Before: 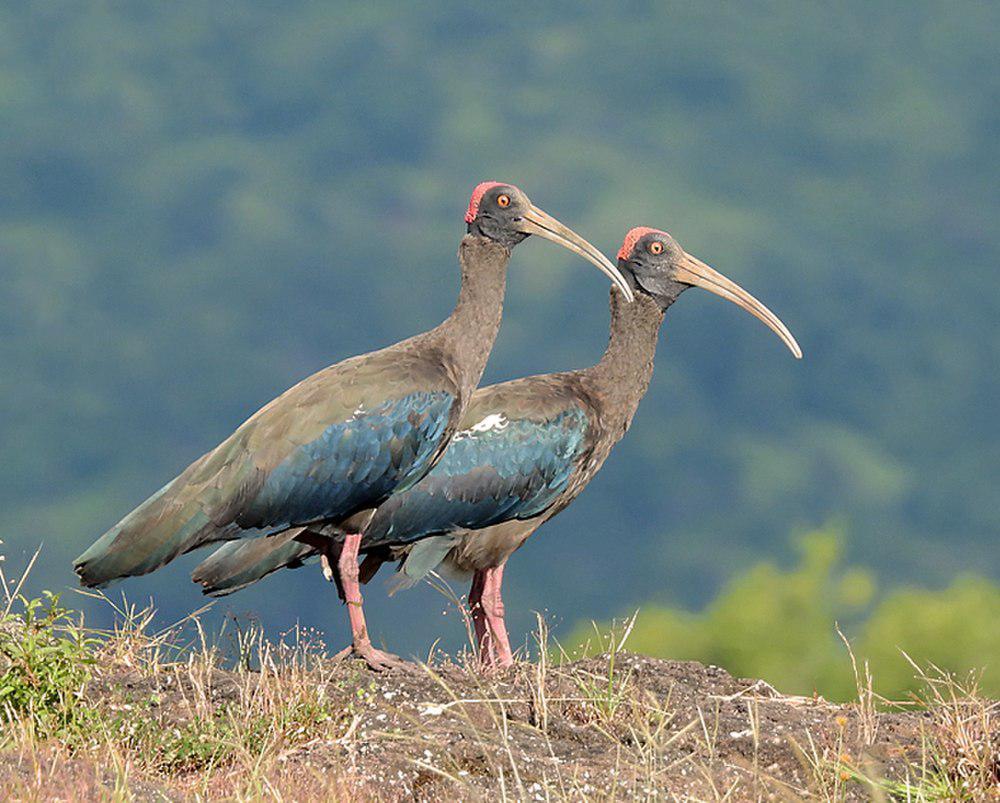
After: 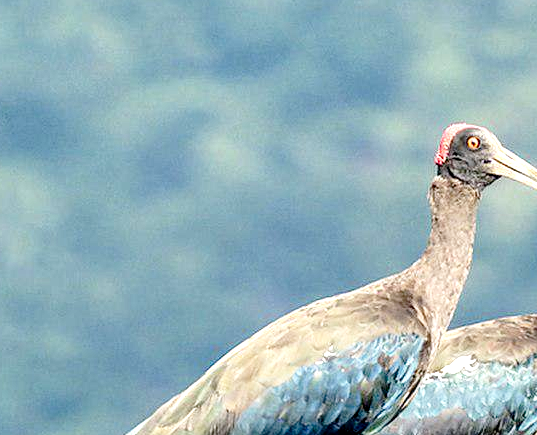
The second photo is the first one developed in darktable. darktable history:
crop and rotate: left 3.03%, top 7.41%, right 43.176%, bottom 38.392%
base curve: curves: ch0 [(0, 0) (0.028, 0.03) (0.105, 0.232) (0.387, 0.748) (0.754, 0.968) (1, 1)], preserve colors none
local contrast: highlights 60%, shadows 63%, detail 160%
